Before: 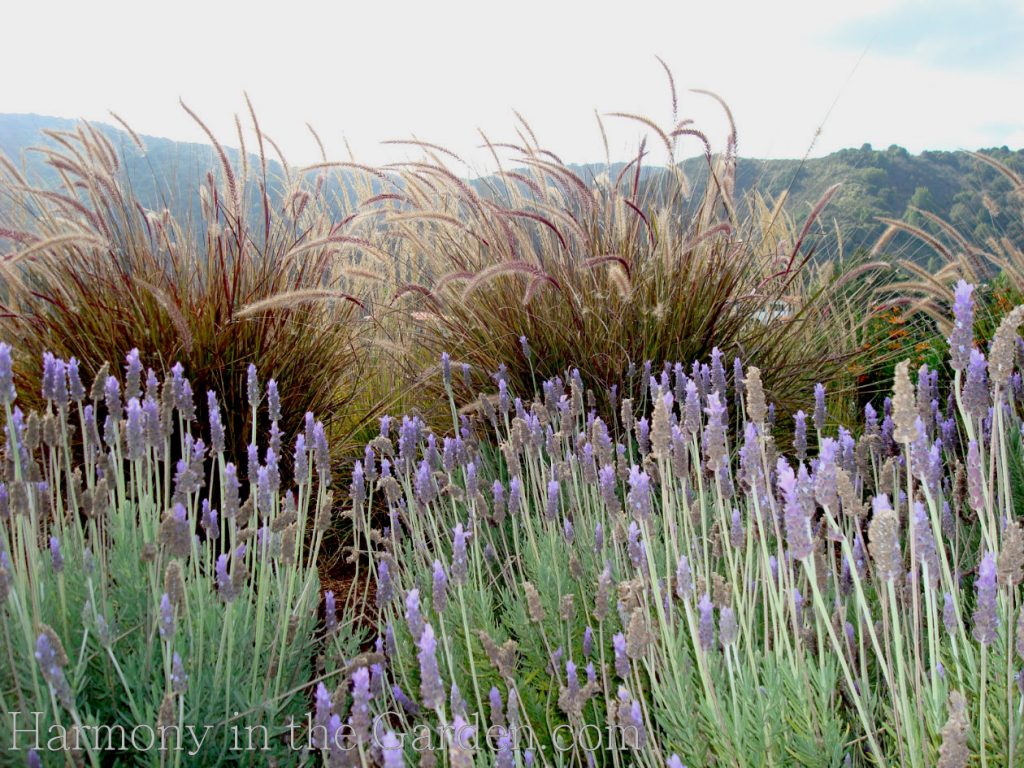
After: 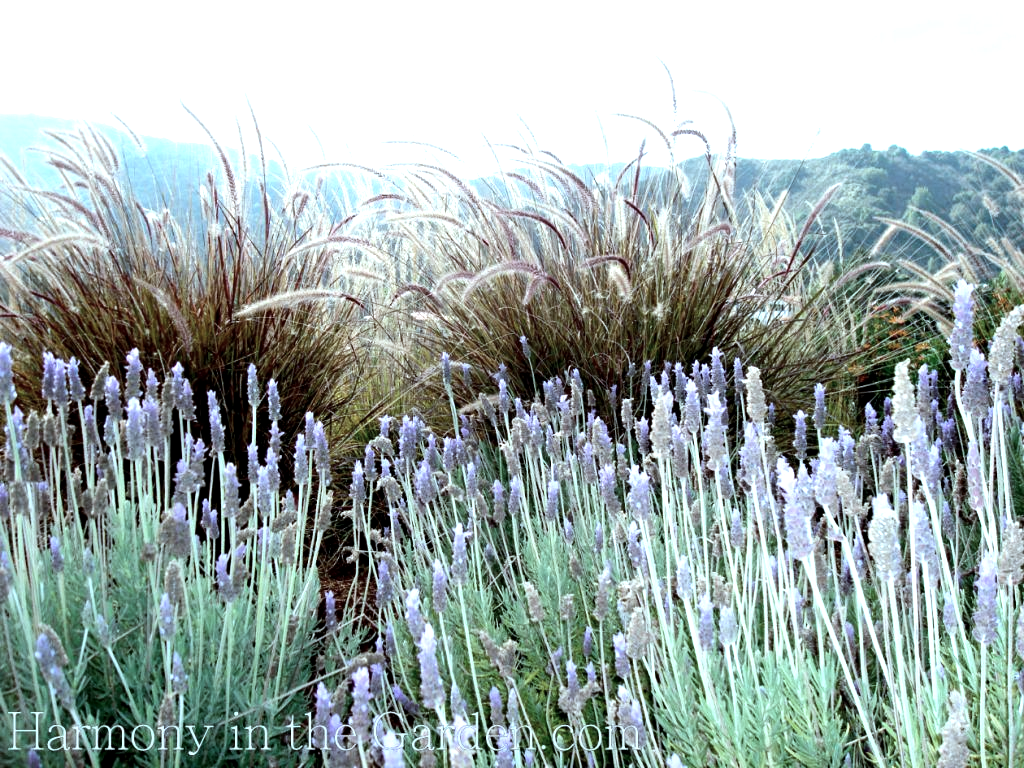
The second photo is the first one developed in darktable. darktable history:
exposure: black level correction 0.003, exposure 0.39 EV, compensate highlight preservation false
tone equalizer: -8 EV -0.768 EV, -7 EV -0.734 EV, -6 EV -0.636 EV, -5 EV -0.361 EV, -3 EV 0.367 EV, -2 EV 0.6 EV, -1 EV 0.691 EV, +0 EV 0.723 EV, edges refinement/feathering 500, mask exposure compensation -1.57 EV, preserve details no
color correction: highlights a* -12.42, highlights b* -17.71, saturation 0.712
